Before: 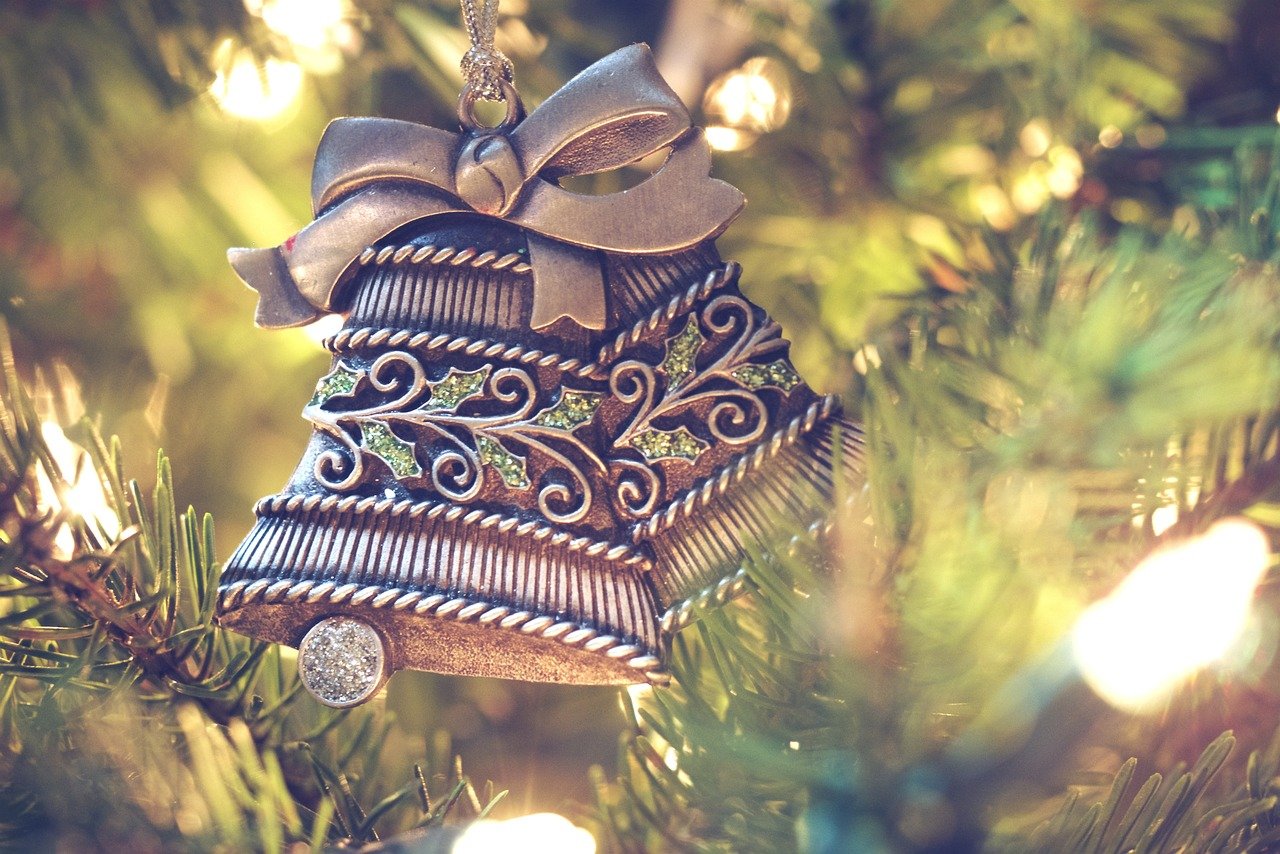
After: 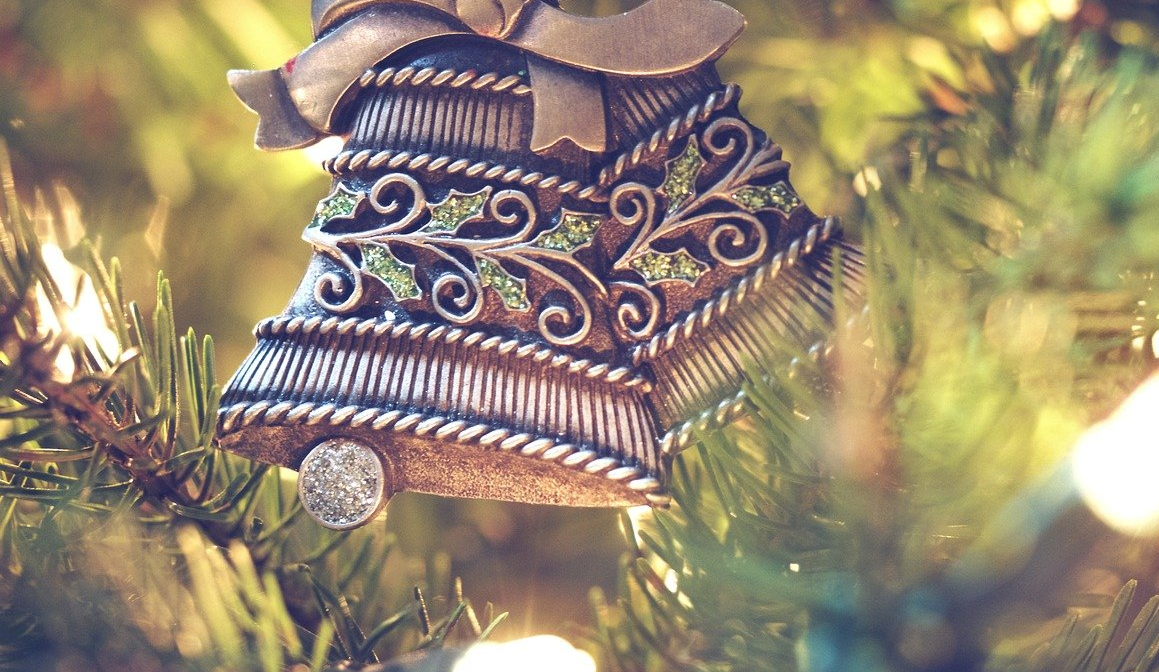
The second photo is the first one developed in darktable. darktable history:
crop: top 20.916%, right 9.437%, bottom 0.316%
shadows and highlights: soften with gaussian
